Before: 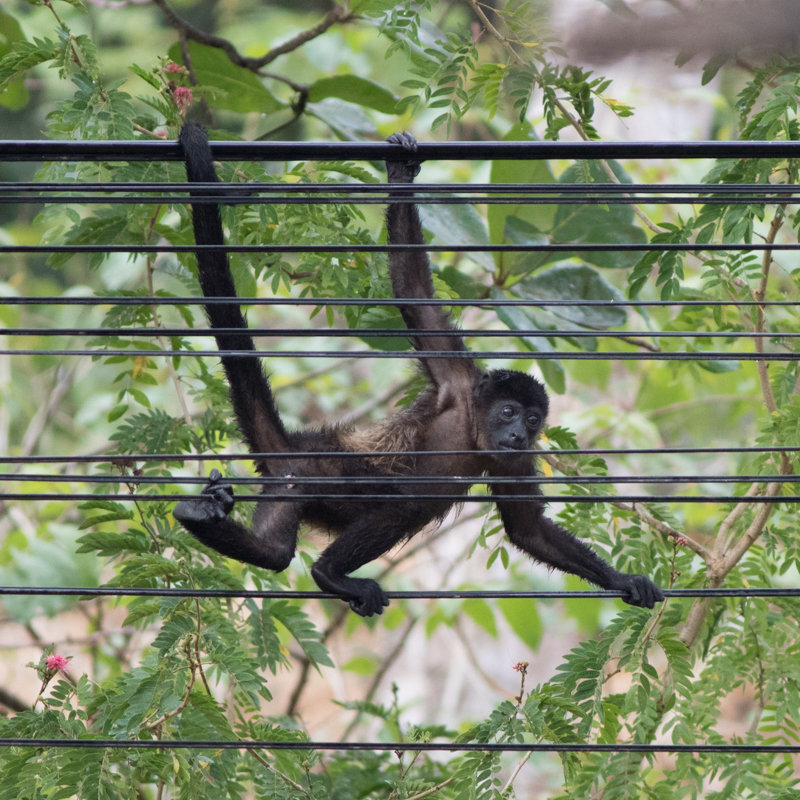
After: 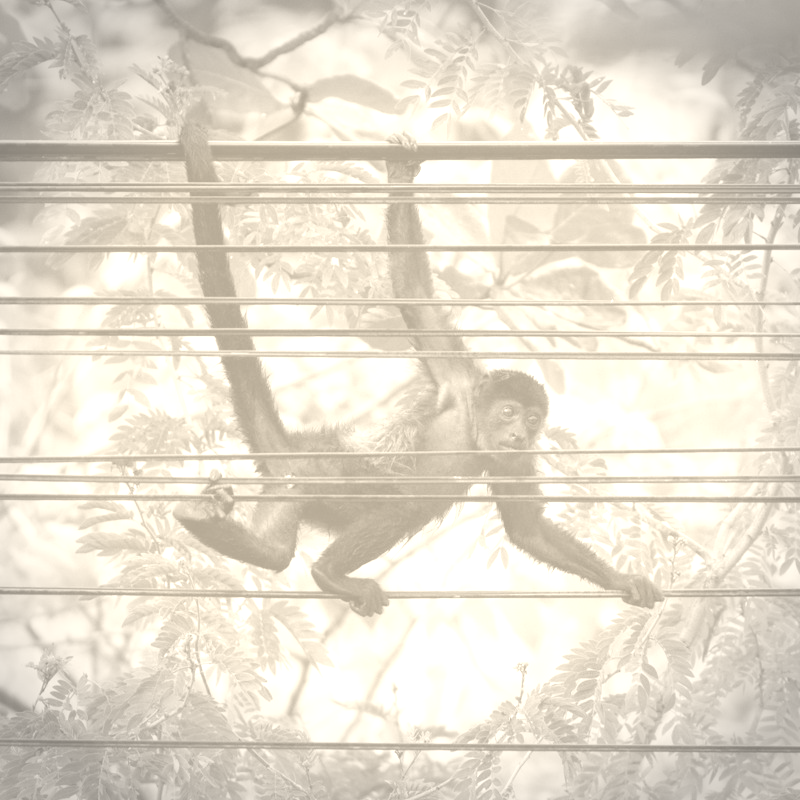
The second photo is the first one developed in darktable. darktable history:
colorize: hue 36°, saturation 71%, lightness 80.79%
vignetting: width/height ratio 1.094
